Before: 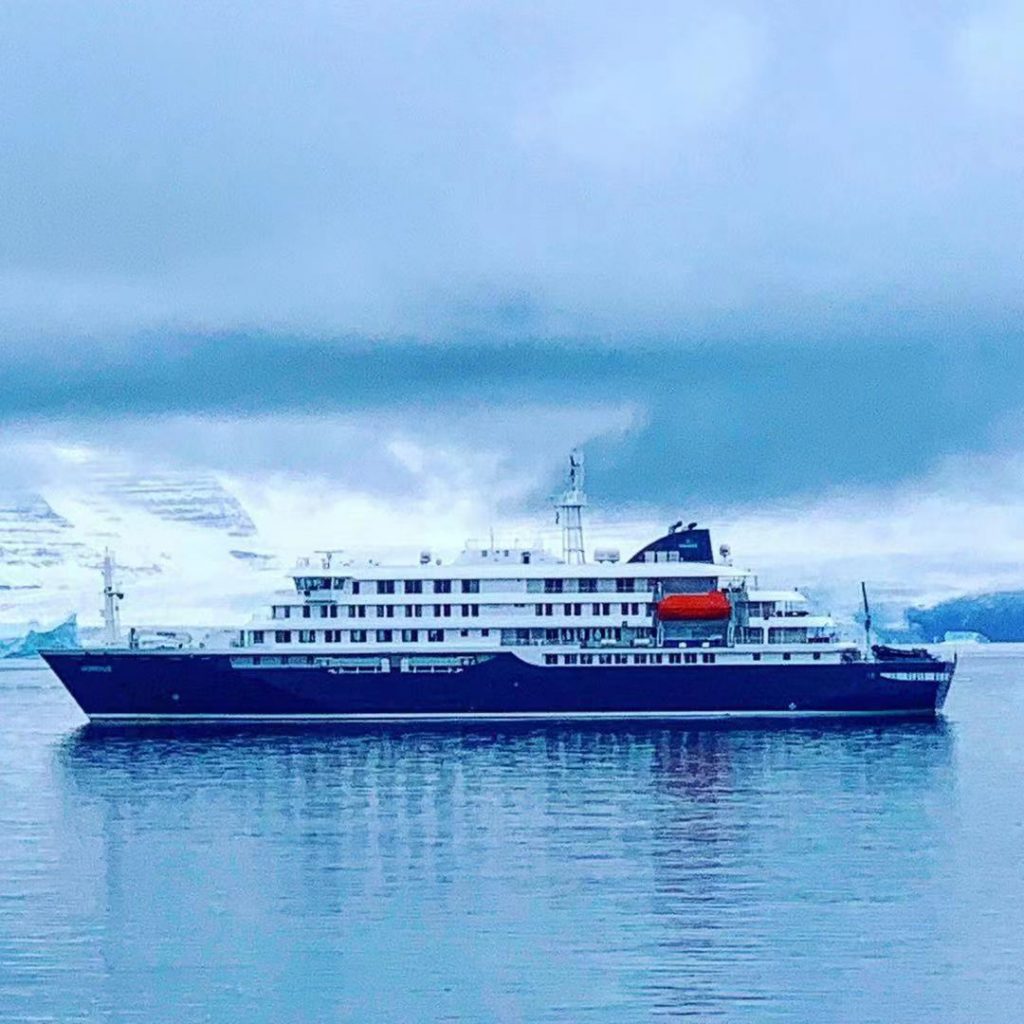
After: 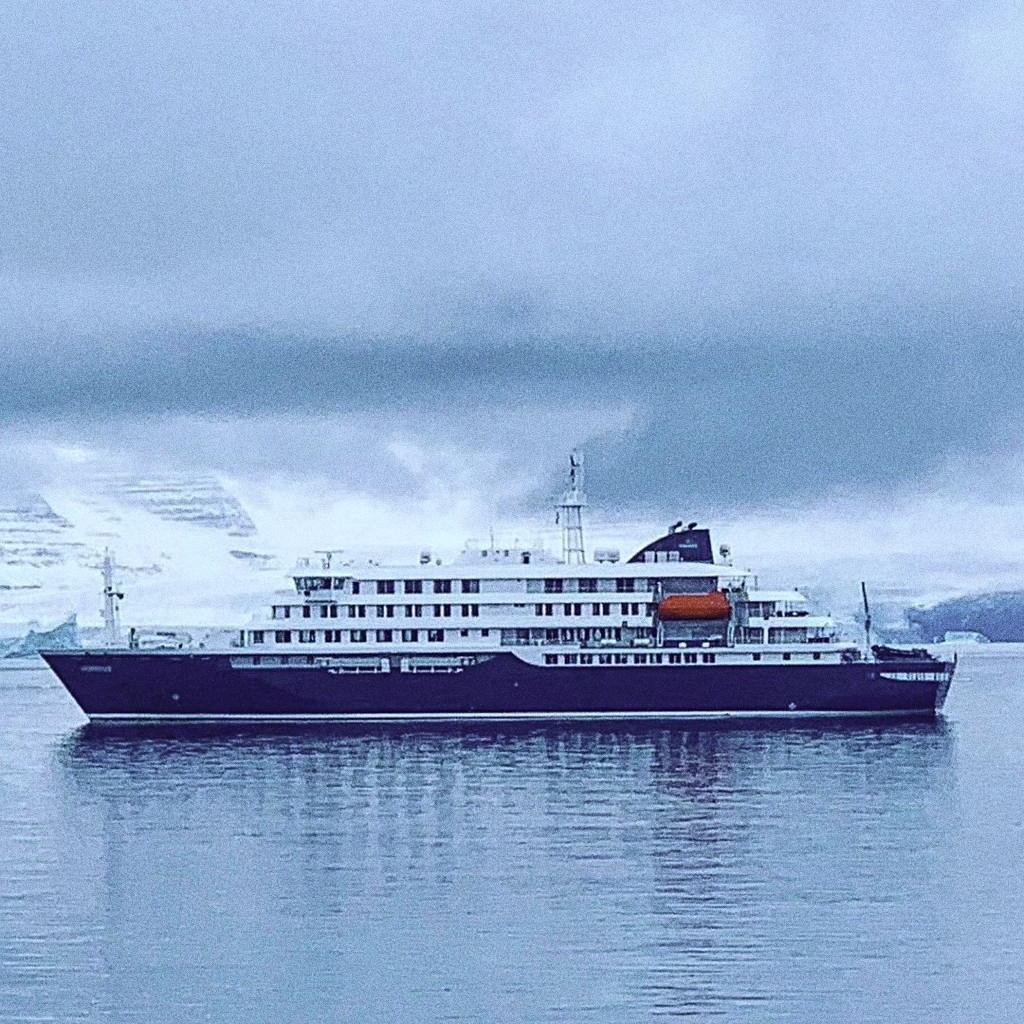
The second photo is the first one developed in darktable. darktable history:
grain: coarseness 0.09 ISO, strength 40%
sharpen: on, module defaults
contrast brightness saturation: contrast -0.05, saturation -0.41
white balance: red 0.924, blue 1.095
